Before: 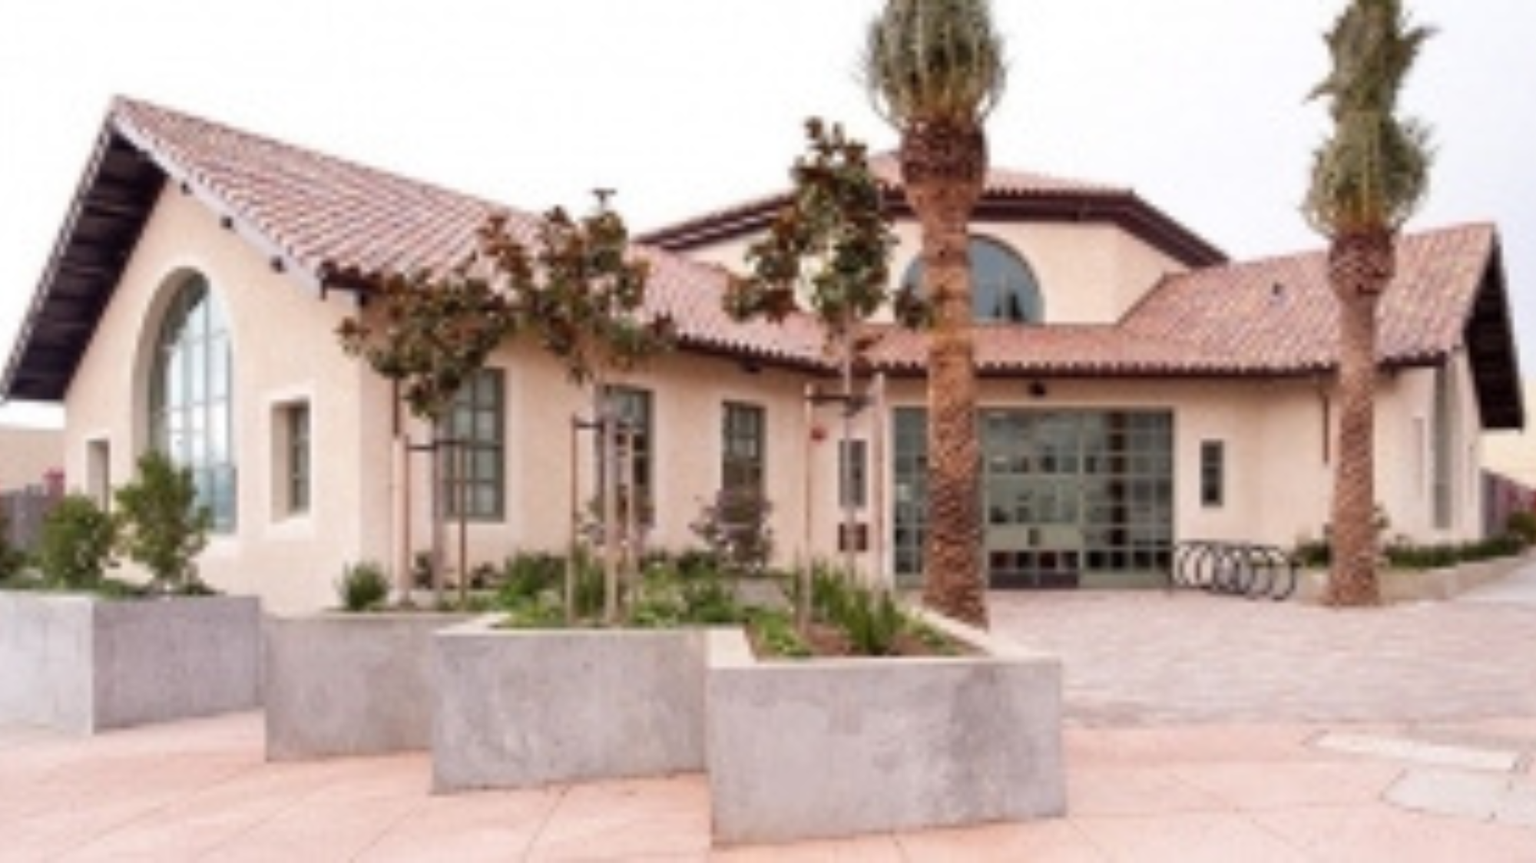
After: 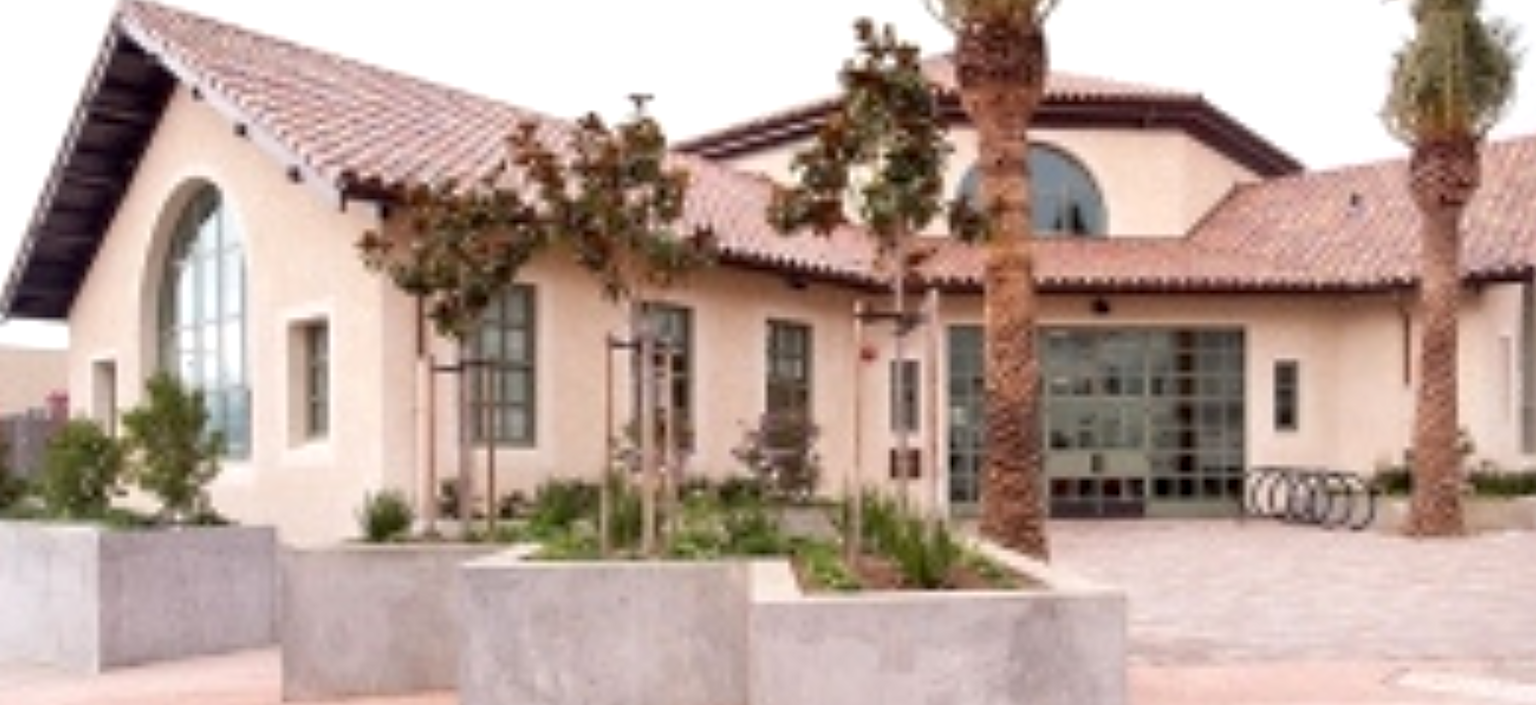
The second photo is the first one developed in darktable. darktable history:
sharpen: on, module defaults
crop and rotate: angle 0.03°, top 11.643%, right 5.651%, bottom 11.189%
exposure: black level correction 0.002, exposure 0.15 EV, compensate highlight preservation false
